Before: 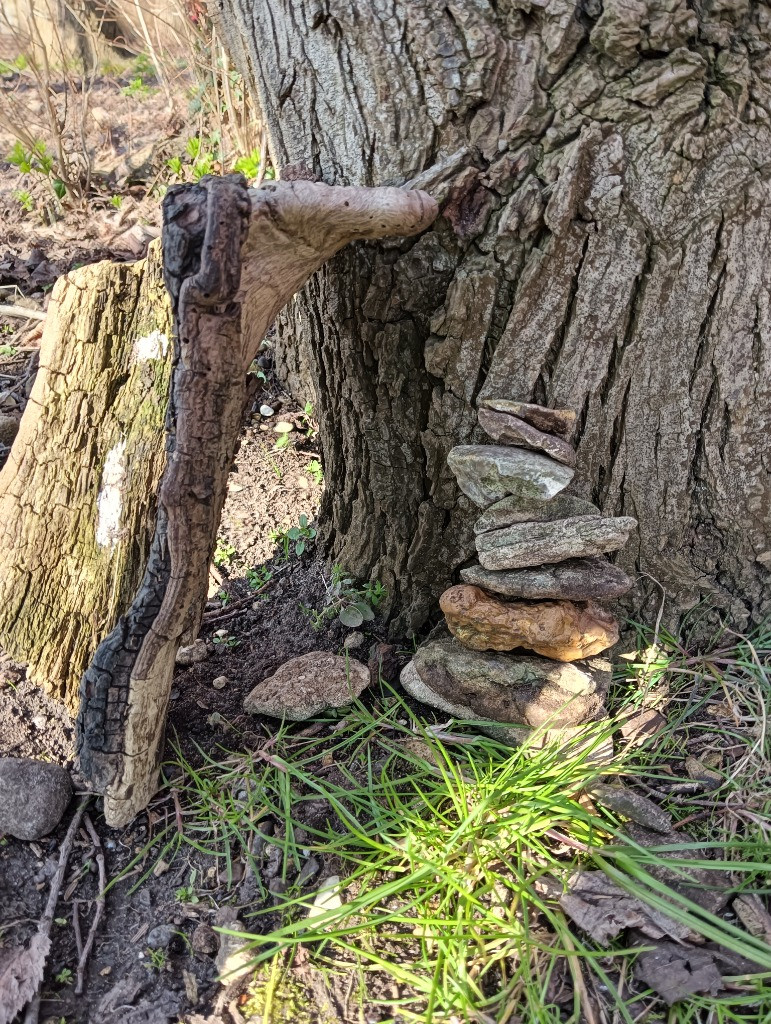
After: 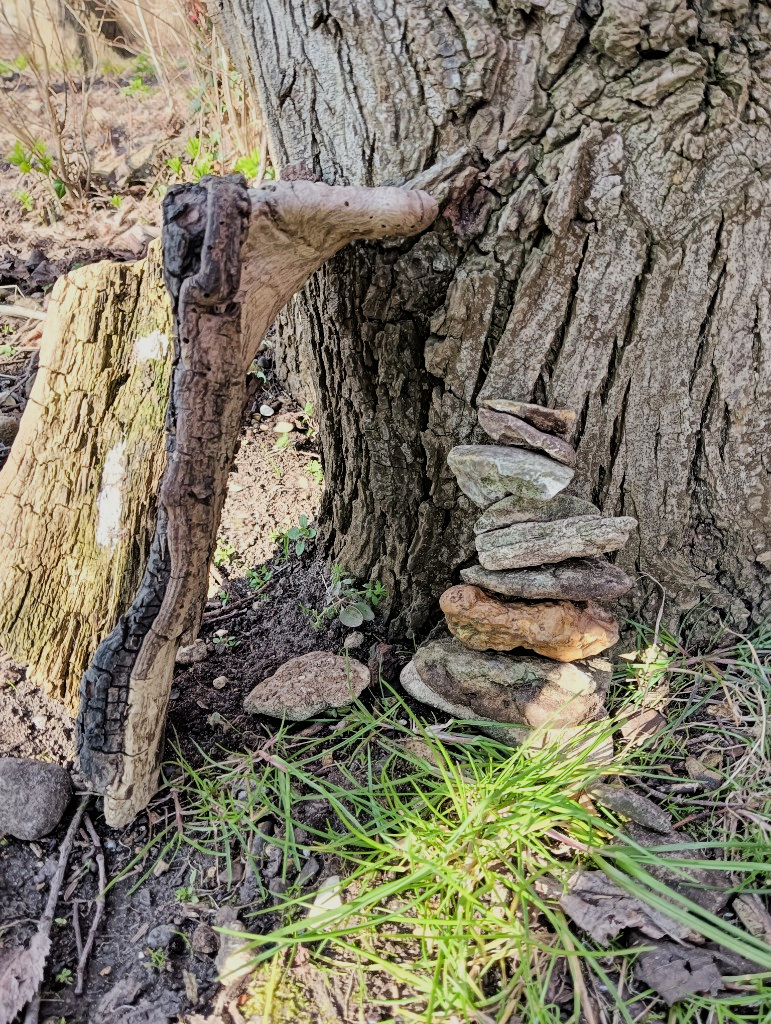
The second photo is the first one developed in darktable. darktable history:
filmic rgb: black relative exposure -7.65 EV, white relative exposure 4.56 EV, hardness 3.61
exposure: black level correction 0.001, exposure 0.499 EV, compensate exposure bias true, compensate highlight preservation false
shadows and highlights: soften with gaussian
